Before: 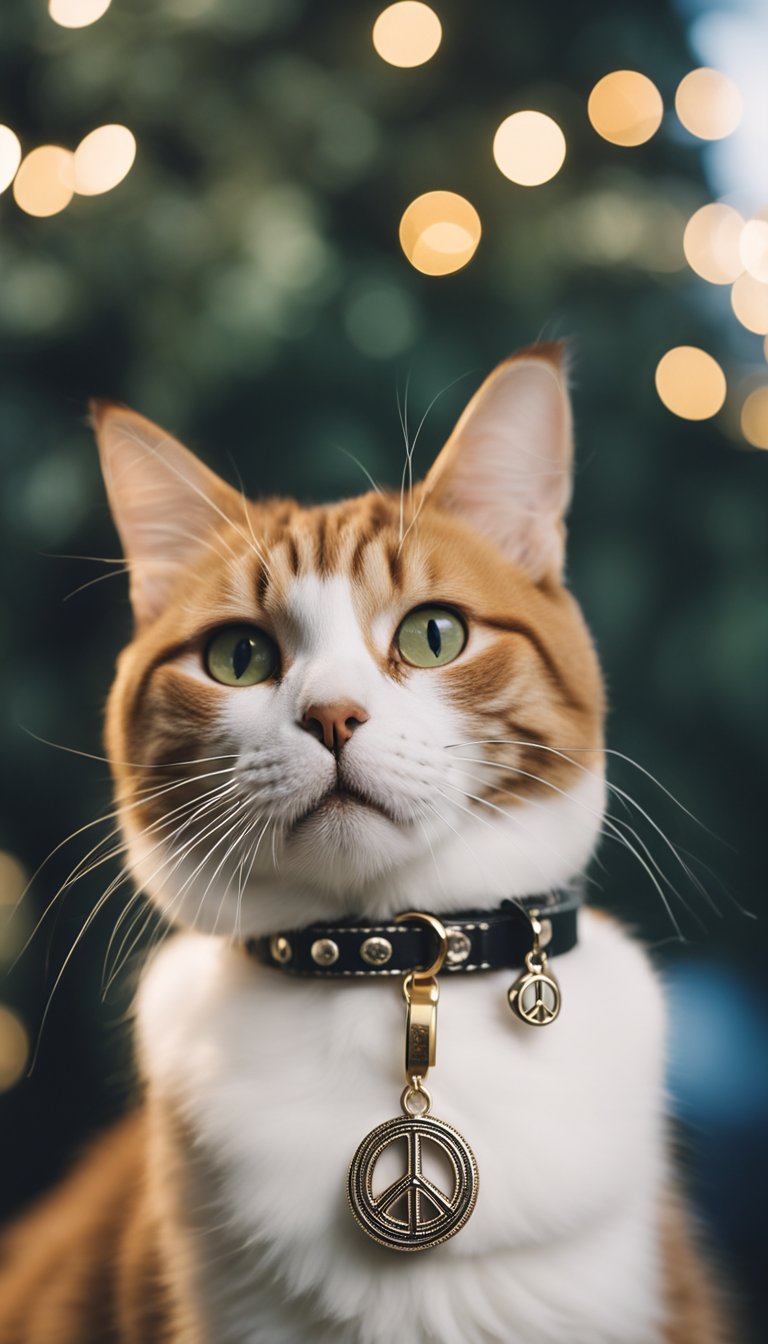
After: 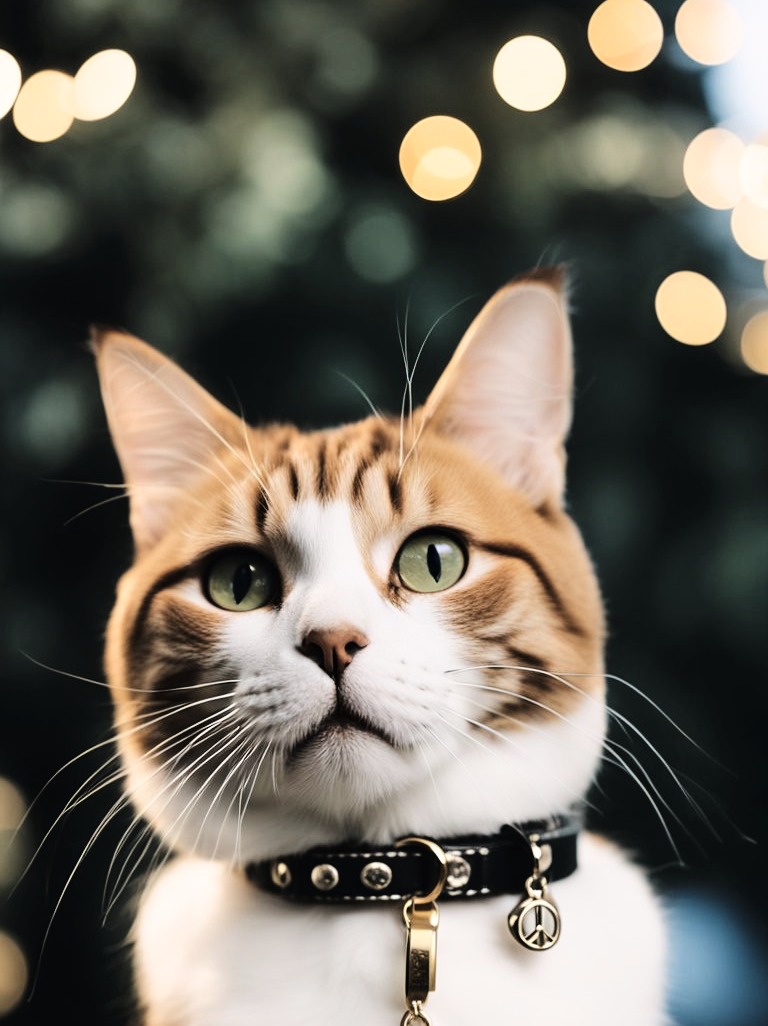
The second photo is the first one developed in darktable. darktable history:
crop: top 5.595%, bottom 18.009%
tone curve: curves: ch0 [(0, 0) (0.003, 0.003) (0.011, 0.005) (0.025, 0.008) (0.044, 0.012) (0.069, 0.02) (0.1, 0.031) (0.136, 0.047) (0.177, 0.088) (0.224, 0.141) (0.277, 0.222) (0.335, 0.32) (0.399, 0.422) (0.468, 0.523) (0.543, 0.623) (0.623, 0.716) (0.709, 0.796) (0.801, 0.878) (0.898, 0.957) (1, 1)], color space Lab, linked channels, preserve colors none
contrast brightness saturation: contrast 0.107, saturation -0.174
